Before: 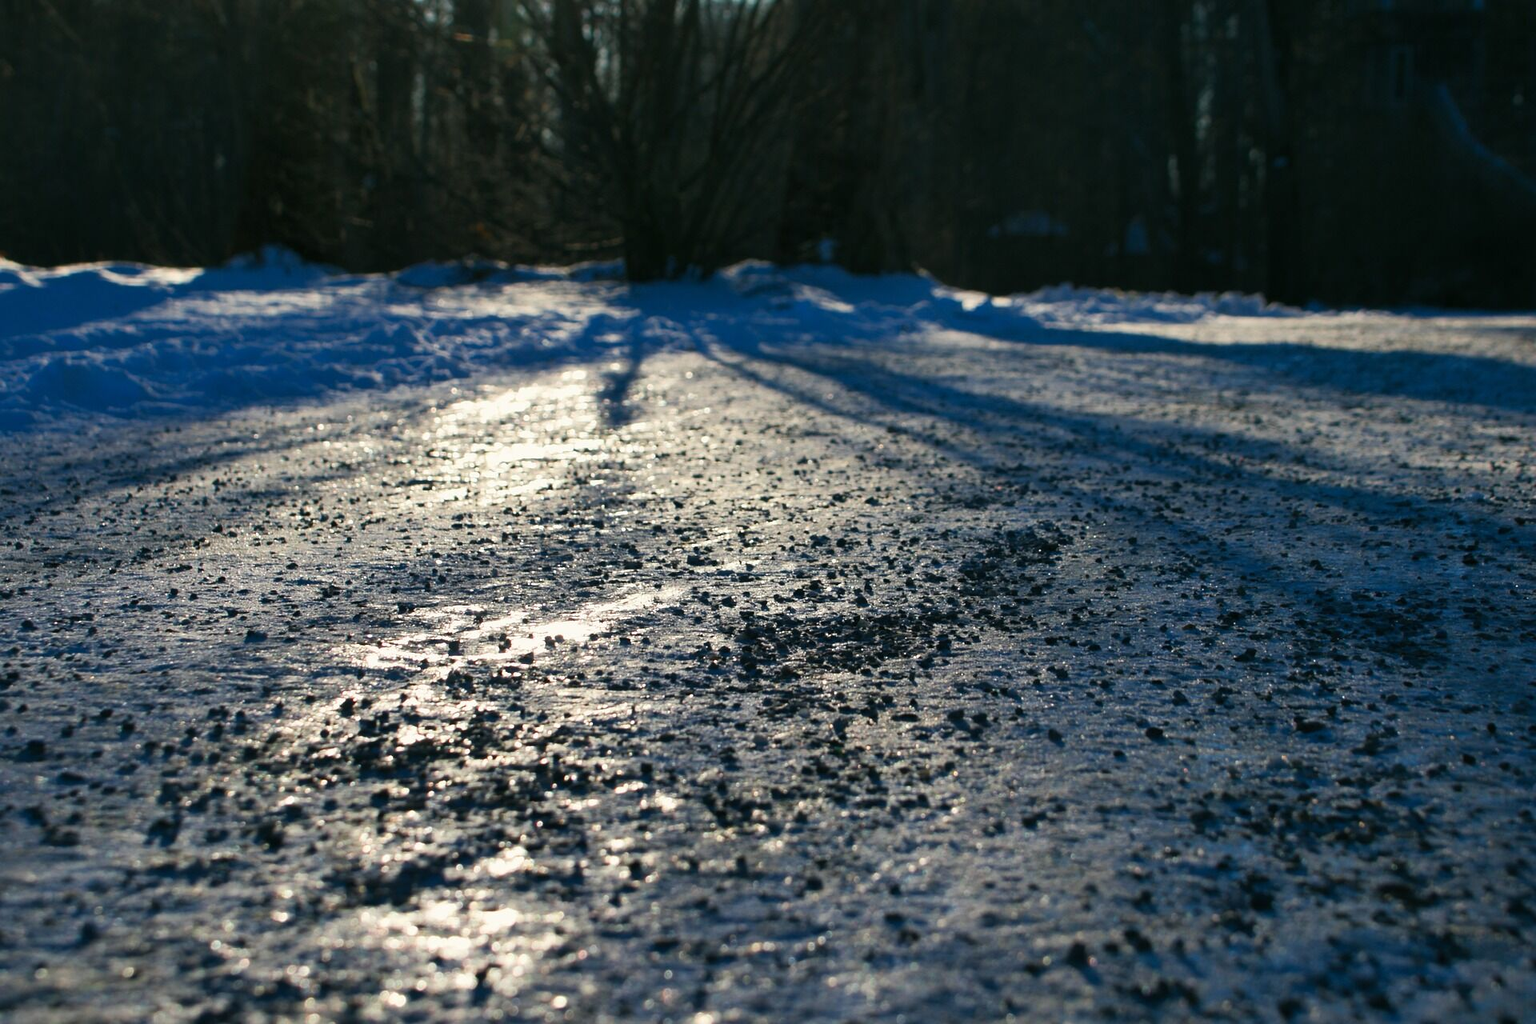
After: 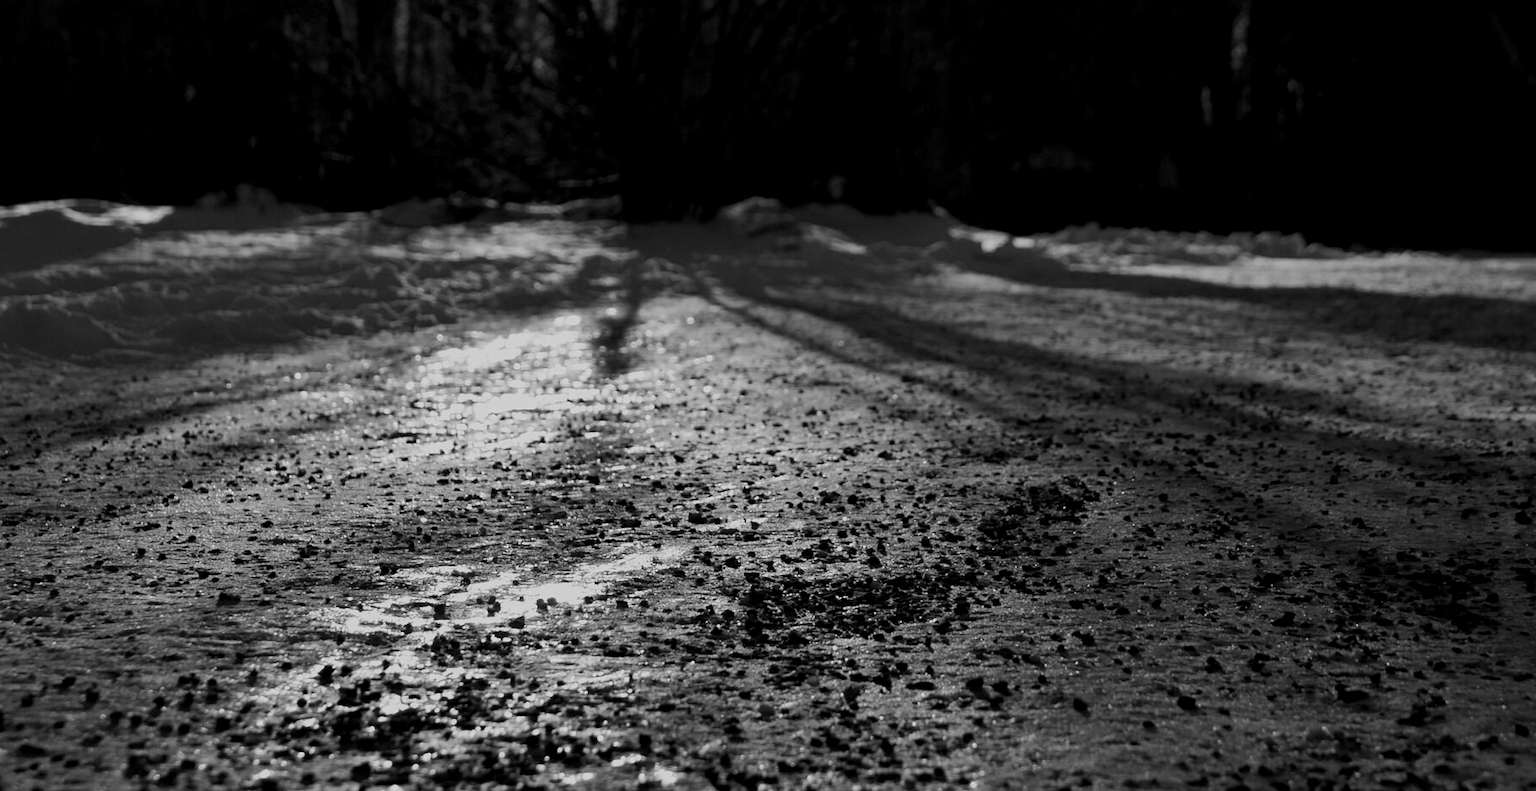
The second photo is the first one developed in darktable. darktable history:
exposure: black level correction 0.009, exposure -0.637 EV, compensate highlight preservation false
color zones: curves: ch0 [(0, 0.558) (0.143, 0.559) (0.286, 0.529) (0.429, 0.505) (0.571, 0.5) (0.714, 0.5) (0.857, 0.5) (1, 0.558)]; ch1 [(0, 0.469) (0.01, 0.469) (0.12, 0.446) (0.248, 0.469) (0.5, 0.5) (0.748, 0.5) (0.99, 0.469) (1, 0.469)]
crop: left 2.737%, top 7.287%, right 3.421%, bottom 20.179%
monochrome: on, module defaults
